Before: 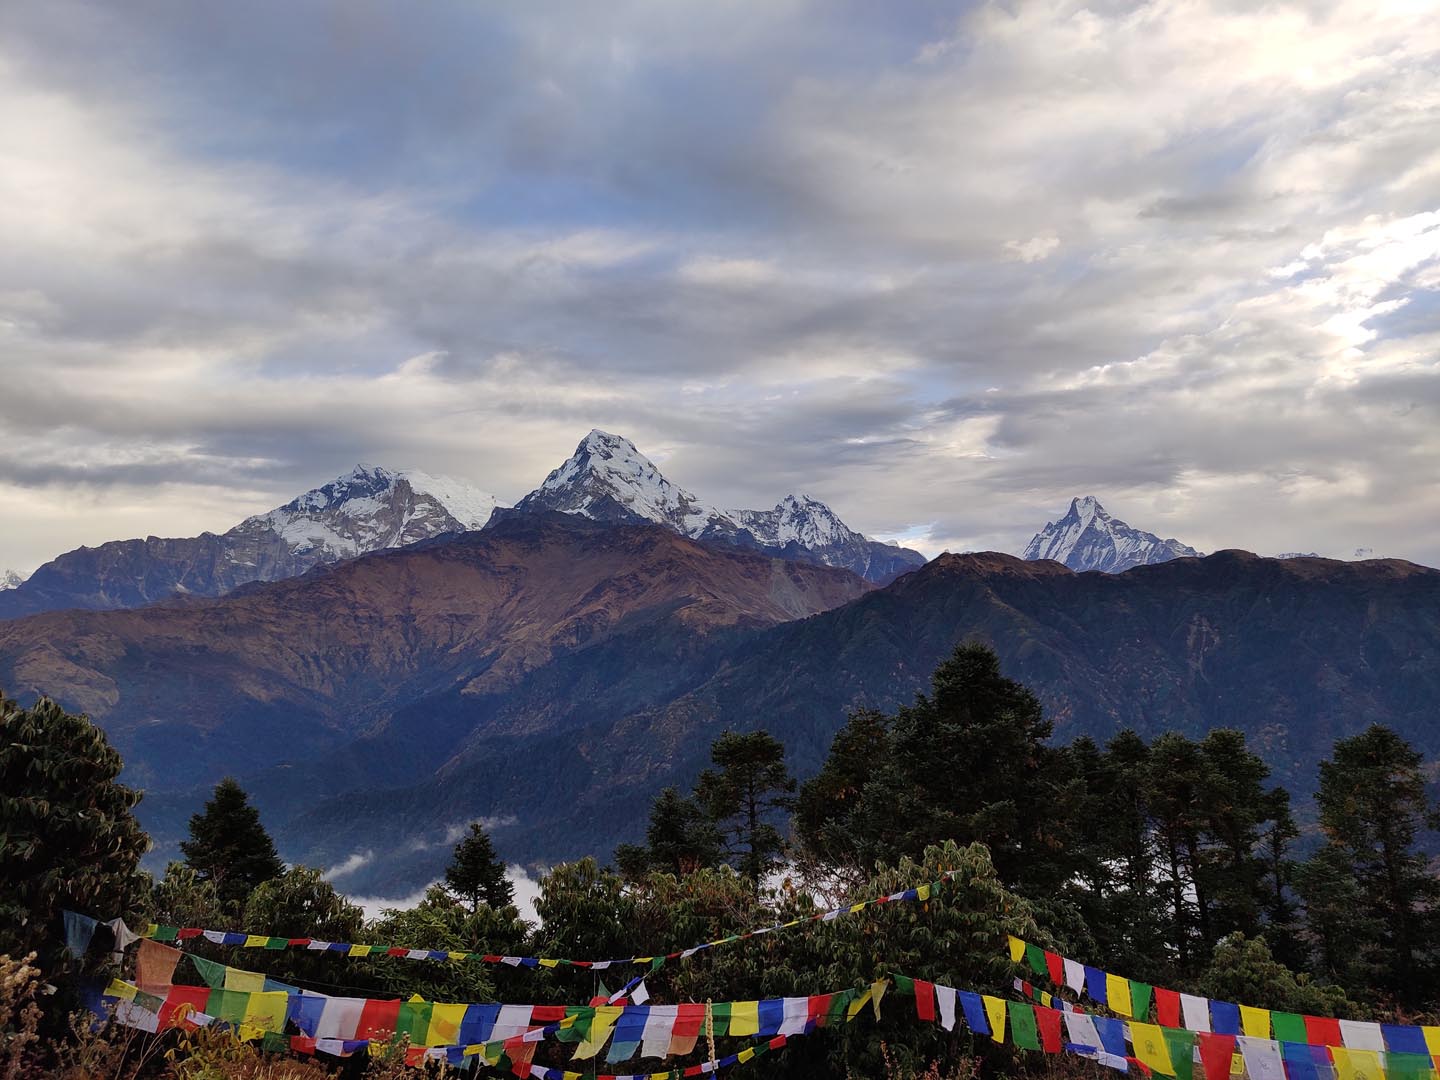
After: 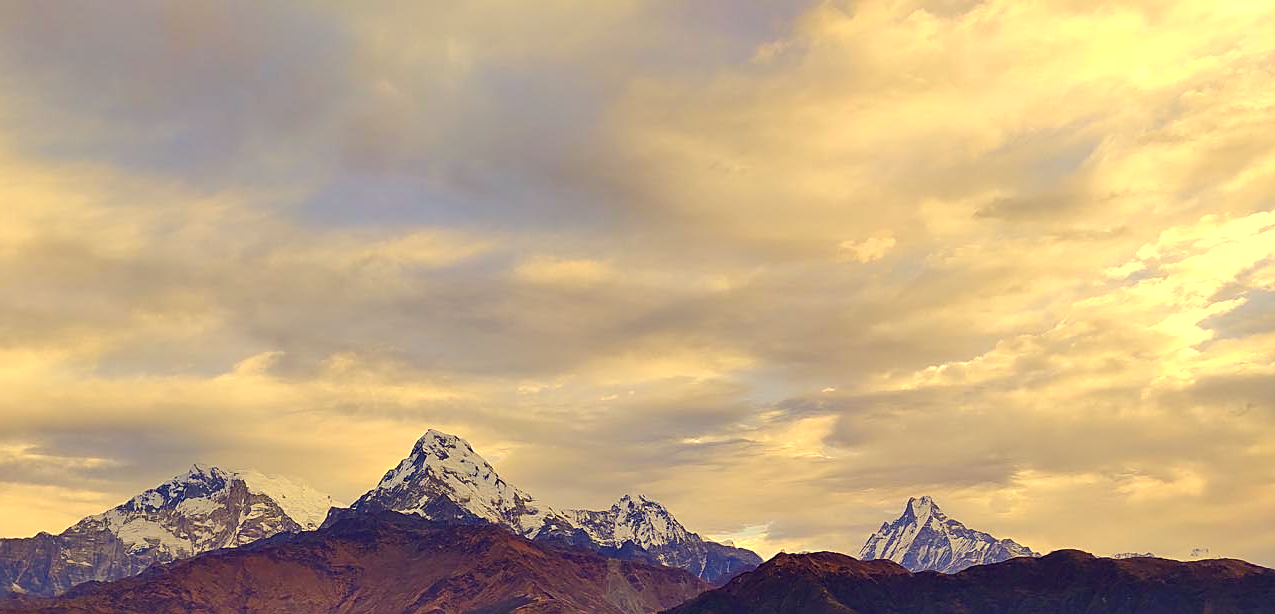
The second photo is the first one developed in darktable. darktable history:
crop and rotate: left 11.446%, bottom 43.059%
color zones: curves: ch1 [(0.235, 0.558) (0.75, 0.5)]; ch2 [(0.25, 0.462) (0.749, 0.457)]
sharpen: on, module defaults
color balance rgb: shadows lift › chroma 1.045%, shadows lift › hue 215.24°, perceptual saturation grading › global saturation 34.726%, perceptual saturation grading › highlights -29.84%, perceptual saturation grading › shadows 35.666%, perceptual brilliance grading › highlights 17.149%, perceptual brilliance grading › mid-tones 31.442%, perceptual brilliance grading › shadows -30.592%, contrast -20.537%
color correction: highlights a* -0.564, highlights b* 39.74, shadows a* 9.78, shadows b* -0.172
tone equalizer: on, module defaults
